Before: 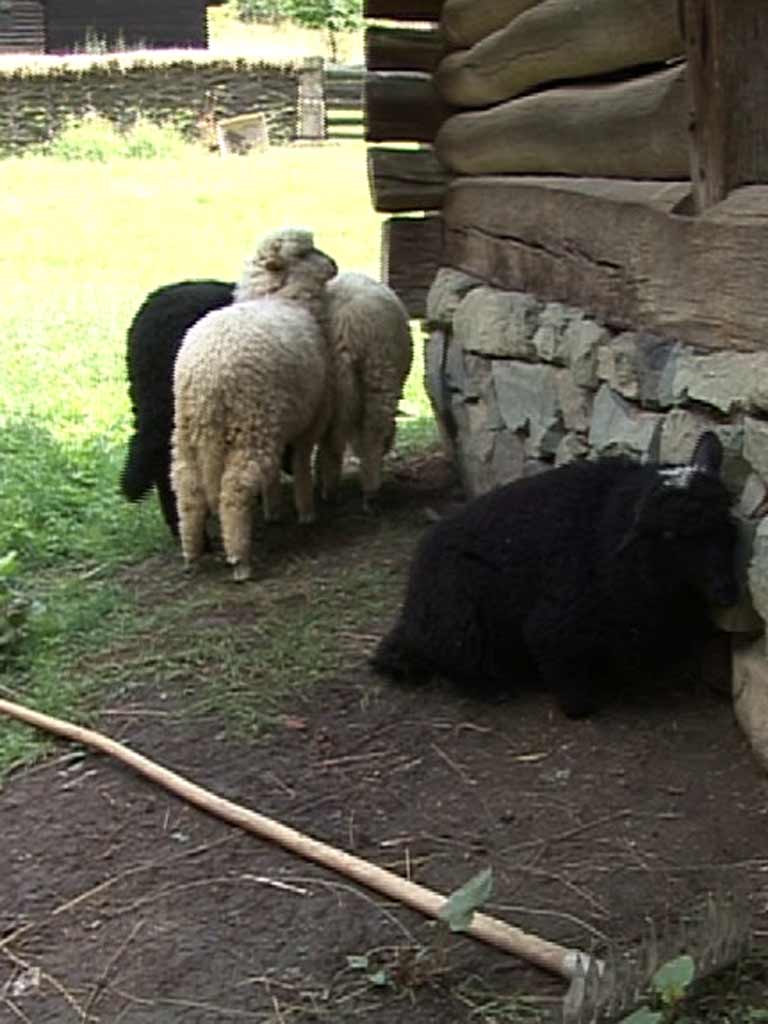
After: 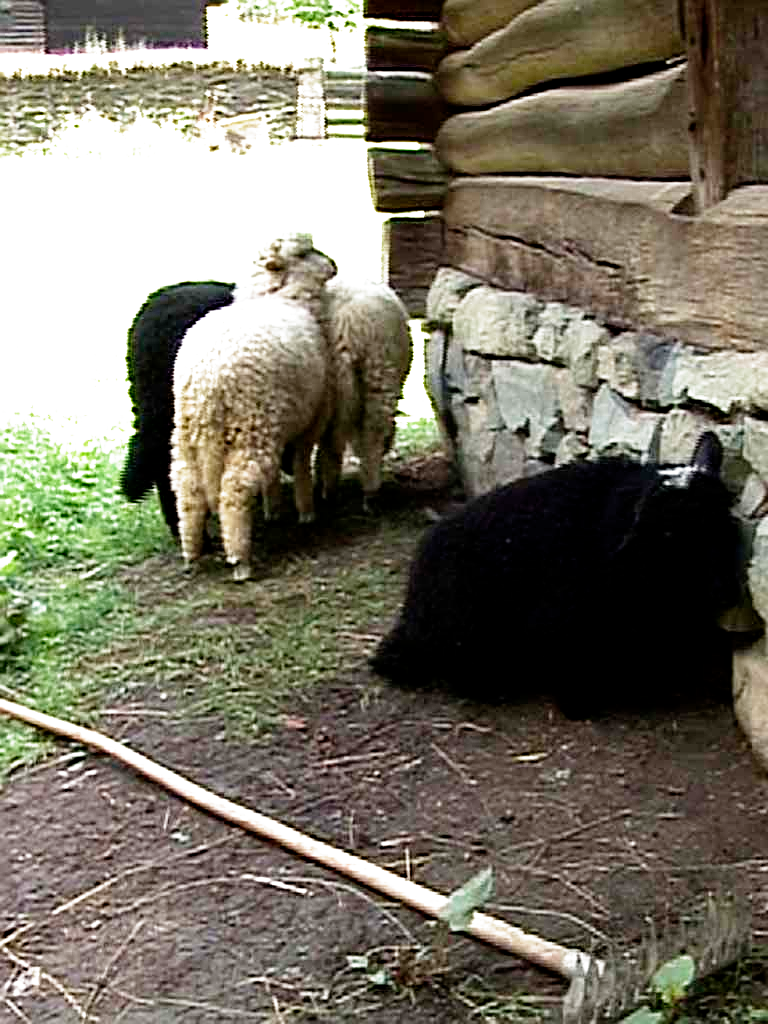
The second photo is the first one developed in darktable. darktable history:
filmic rgb: middle gray luminance 8.8%, black relative exposure -6.3 EV, white relative exposure 2.7 EV, threshold 6 EV, target black luminance 0%, hardness 4.74, latitude 73.47%, contrast 1.332, shadows ↔ highlights balance 10.13%, add noise in highlights 0, preserve chrominance no, color science v3 (2019), use custom middle-gray values true, iterations of high-quality reconstruction 0, contrast in highlights soft, enable highlight reconstruction true
sharpen: on, module defaults
